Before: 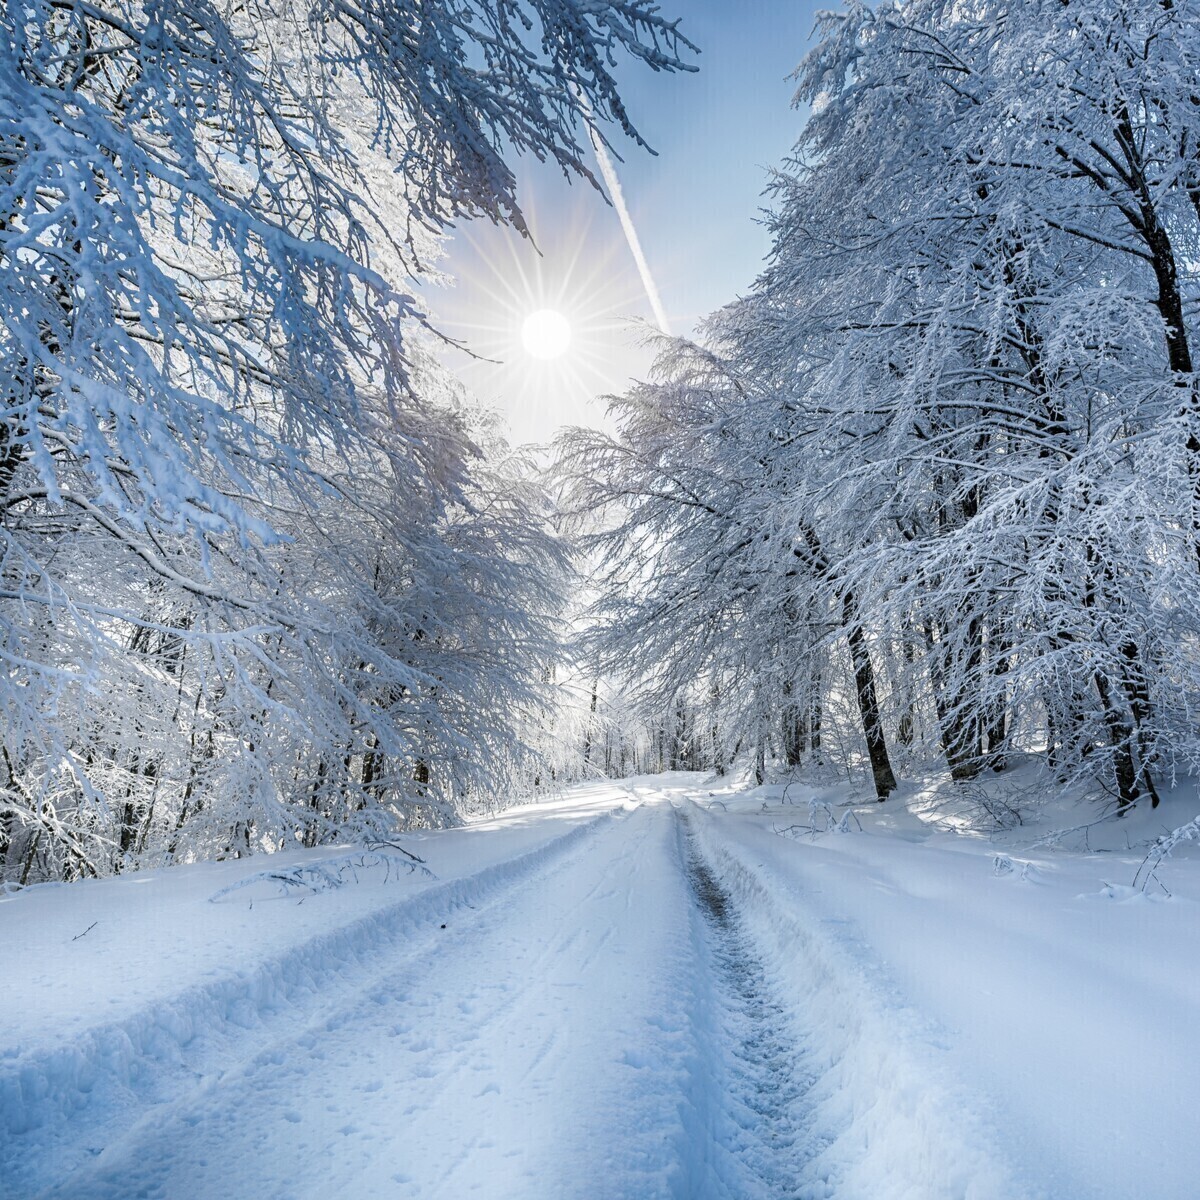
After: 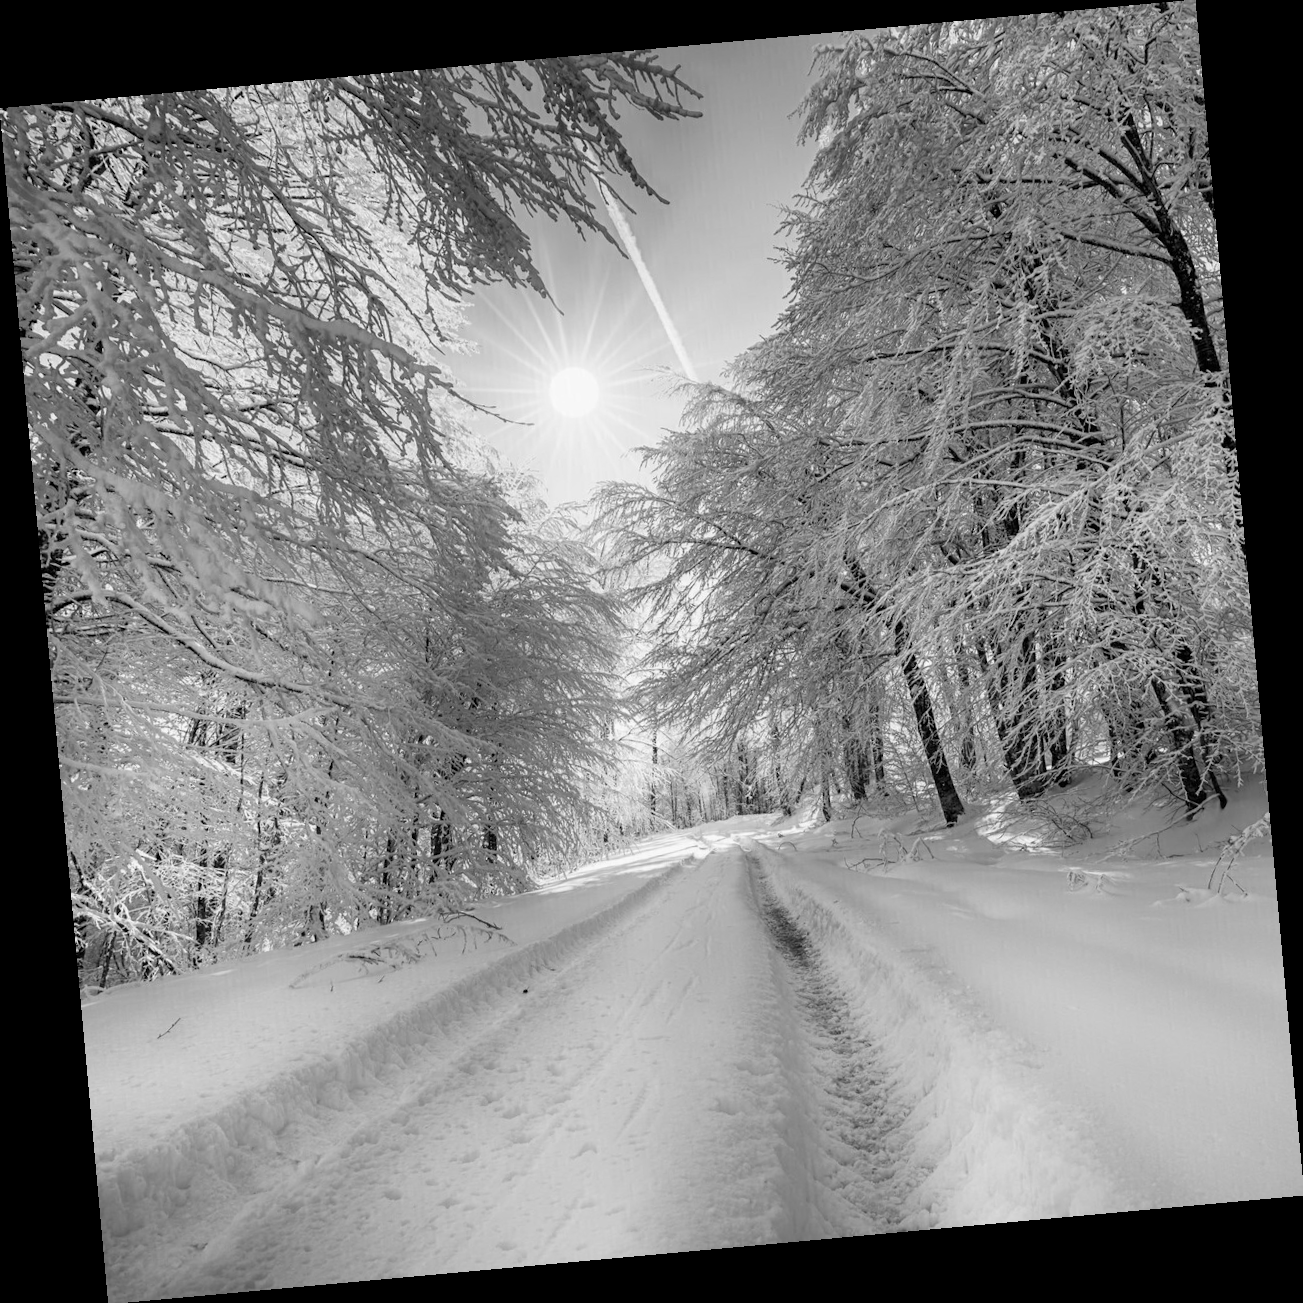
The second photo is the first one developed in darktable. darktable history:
monochrome: a 32, b 64, size 2.3
rotate and perspective: rotation -5.2°, automatic cropping off
